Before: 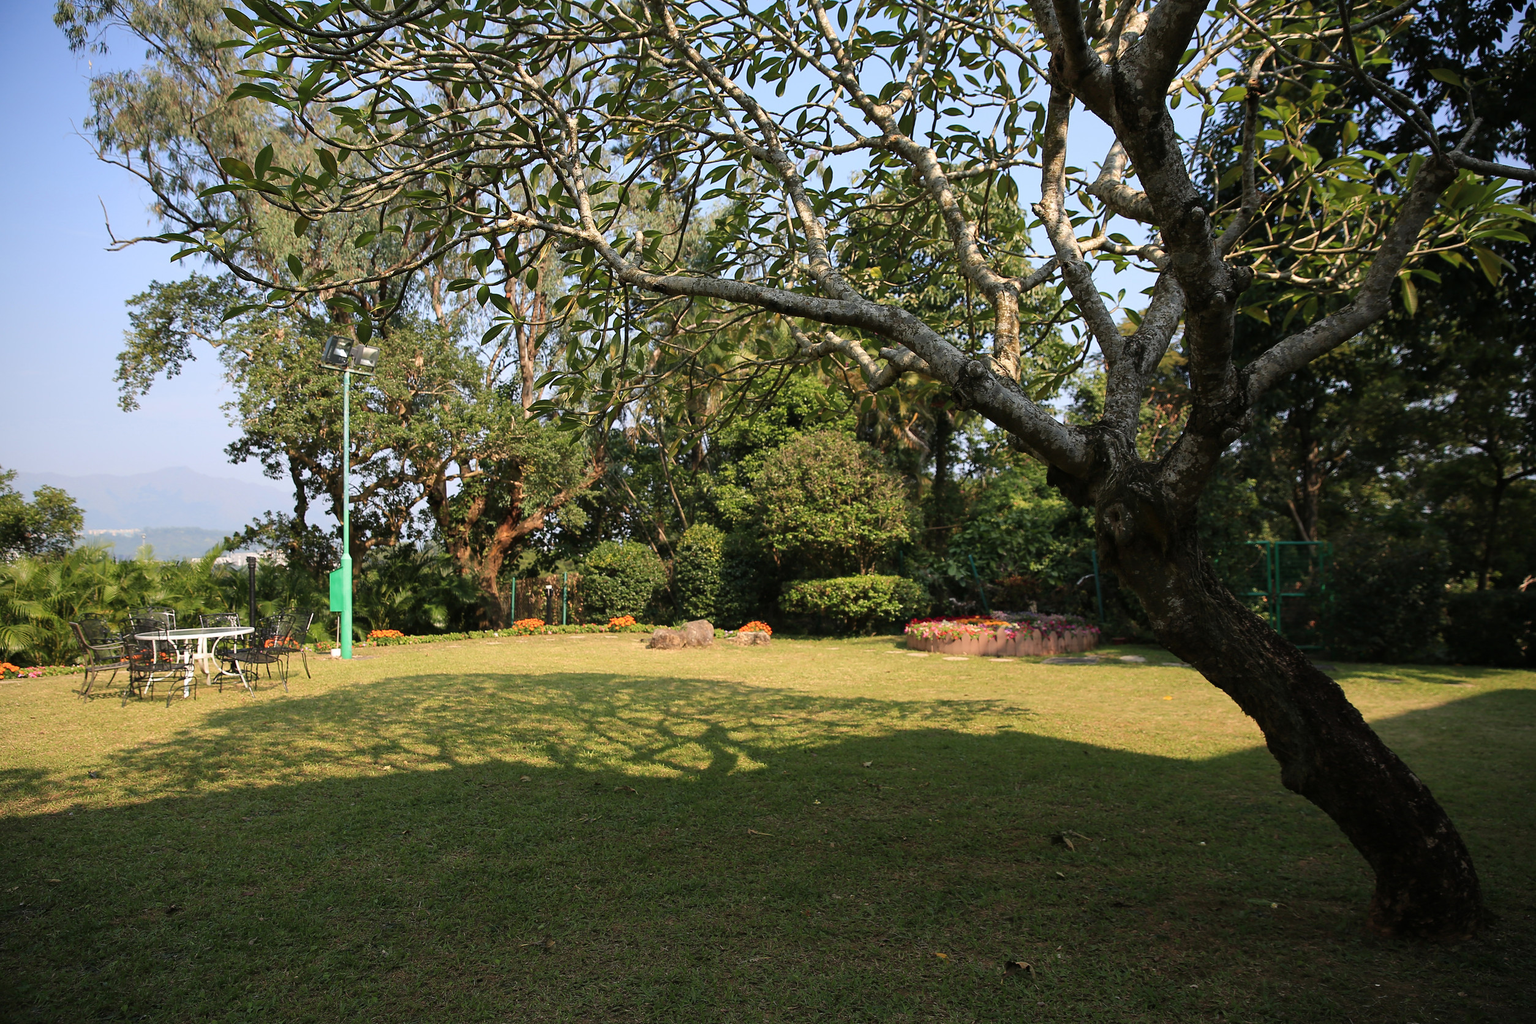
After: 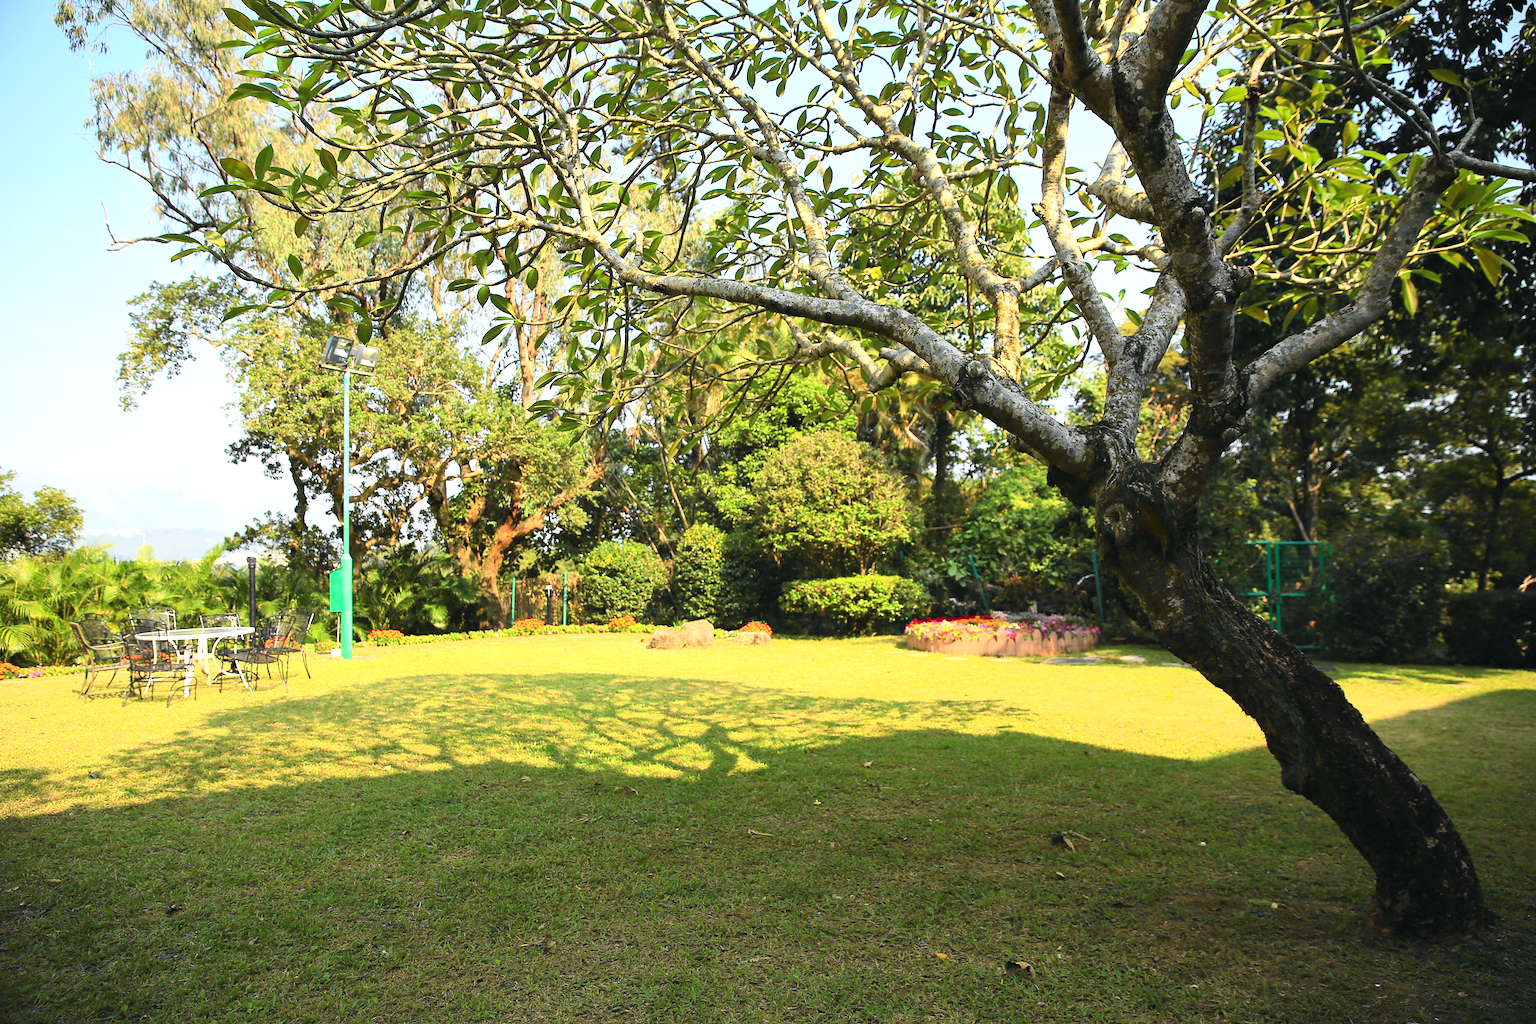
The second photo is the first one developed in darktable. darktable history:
exposure: black level correction 0, exposure 1 EV, compensate exposure bias true, compensate highlight preservation false
tone curve: curves: ch0 [(0, 0.012) (0.093, 0.11) (0.345, 0.425) (0.457, 0.562) (0.628, 0.738) (0.839, 0.909) (0.998, 0.978)]; ch1 [(0, 0) (0.437, 0.408) (0.472, 0.47) (0.502, 0.497) (0.527, 0.523) (0.568, 0.577) (0.62, 0.66) (0.669, 0.748) (0.859, 0.899) (1, 1)]; ch2 [(0, 0) (0.33, 0.301) (0.421, 0.443) (0.473, 0.498) (0.509, 0.502) (0.535, 0.545) (0.549, 0.576) (0.644, 0.703) (1, 1)], color space Lab, independent channels, preserve colors none
